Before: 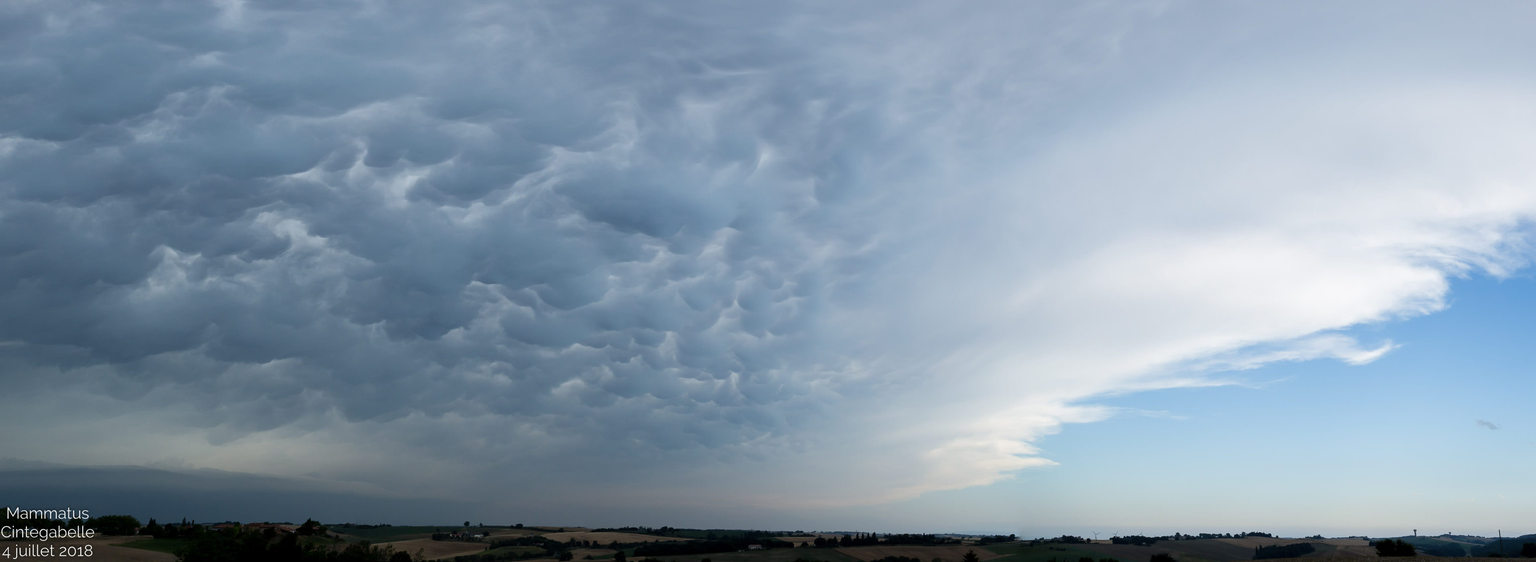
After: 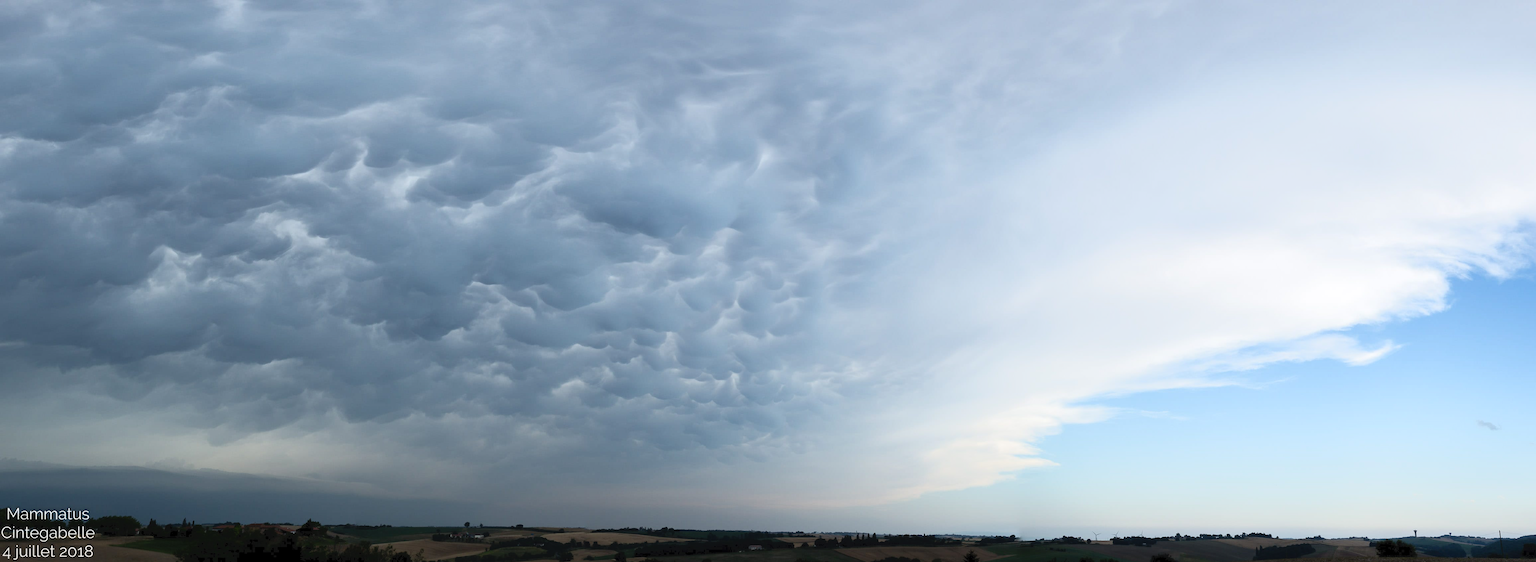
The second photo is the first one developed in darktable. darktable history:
levels: levels [0, 0.492, 0.984]
tone curve: curves: ch0 [(0, 0) (0.003, 0.045) (0.011, 0.051) (0.025, 0.057) (0.044, 0.074) (0.069, 0.096) (0.1, 0.125) (0.136, 0.16) (0.177, 0.201) (0.224, 0.242) (0.277, 0.299) (0.335, 0.362) (0.399, 0.432) (0.468, 0.512) (0.543, 0.601) (0.623, 0.691) (0.709, 0.786) (0.801, 0.876) (0.898, 0.927) (1, 1)], color space Lab, independent channels, preserve colors none
